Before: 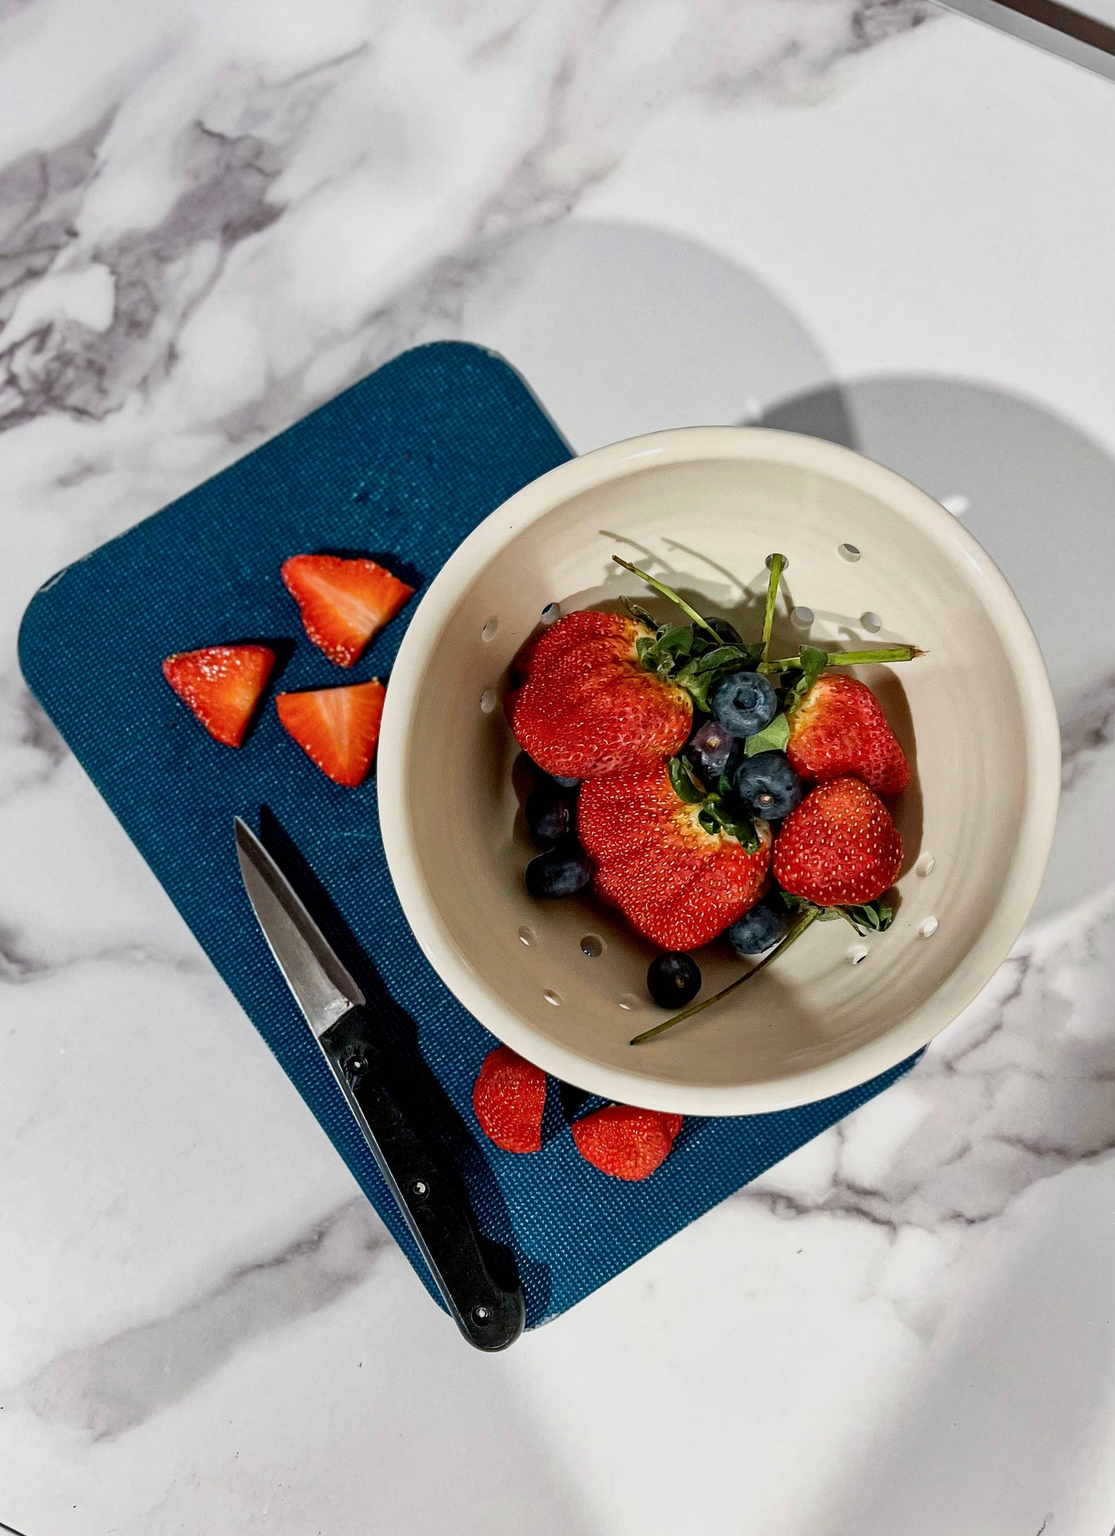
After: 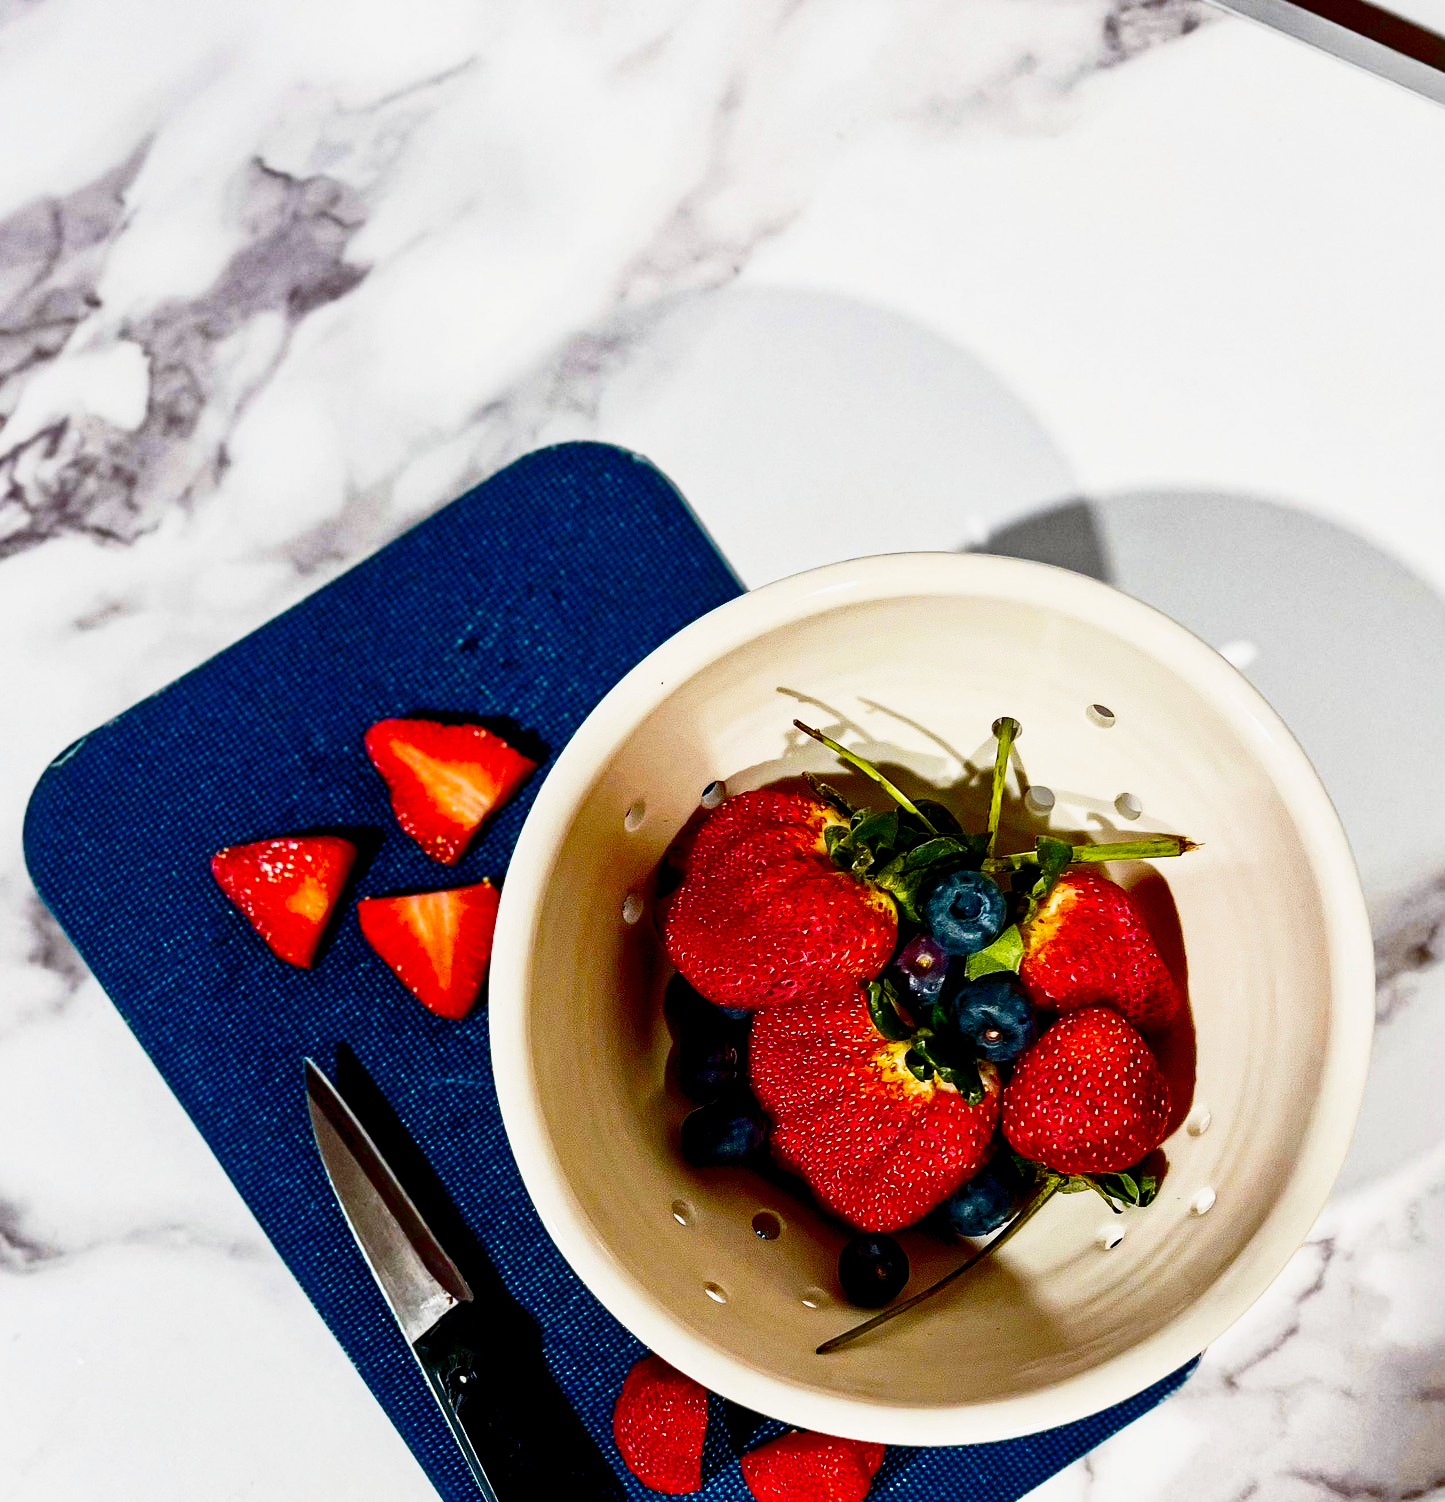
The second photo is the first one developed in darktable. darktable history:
contrast brightness saturation: contrast 0.102, brightness -0.276, saturation 0.14
base curve: curves: ch0 [(0, 0) (0.028, 0.03) (0.121, 0.232) (0.46, 0.748) (0.859, 0.968) (1, 1)], preserve colors none
color balance rgb: perceptual saturation grading › global saturation 29.985%, hue shift -5.28°, perceptual brilliance grading › highlights 13.916%, perceptual brilliance grading › shadows -19.271%, contrast -20.836%
crop: bottom 24.504%
exposure: black level correction 0.009, exposure 0.015 EV, compensate highlight preservation false
